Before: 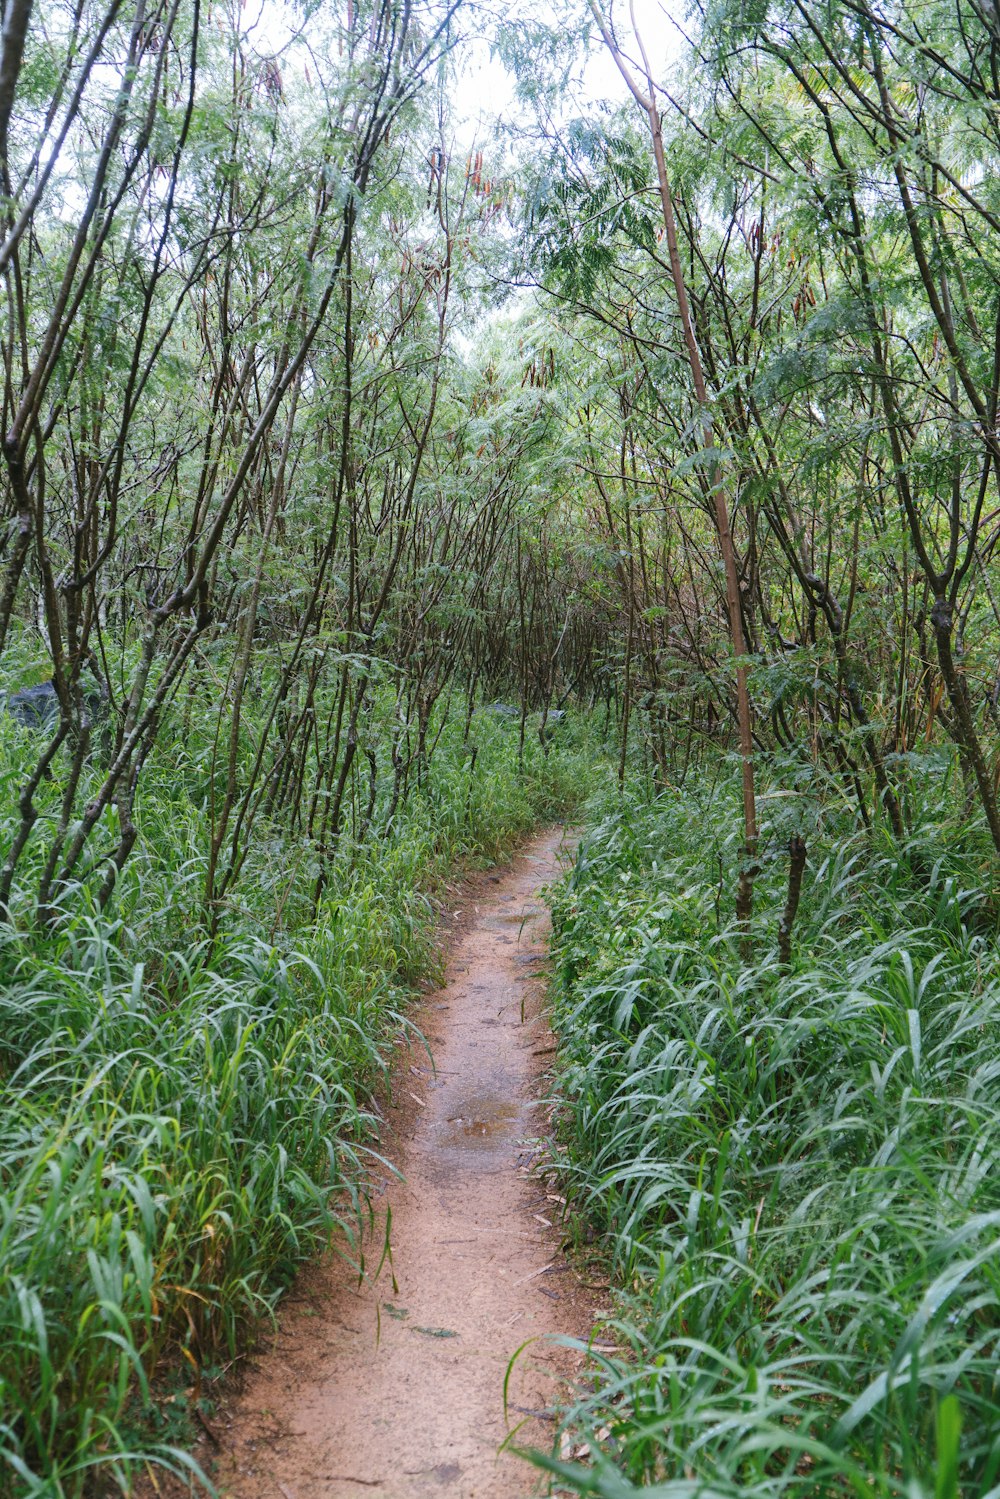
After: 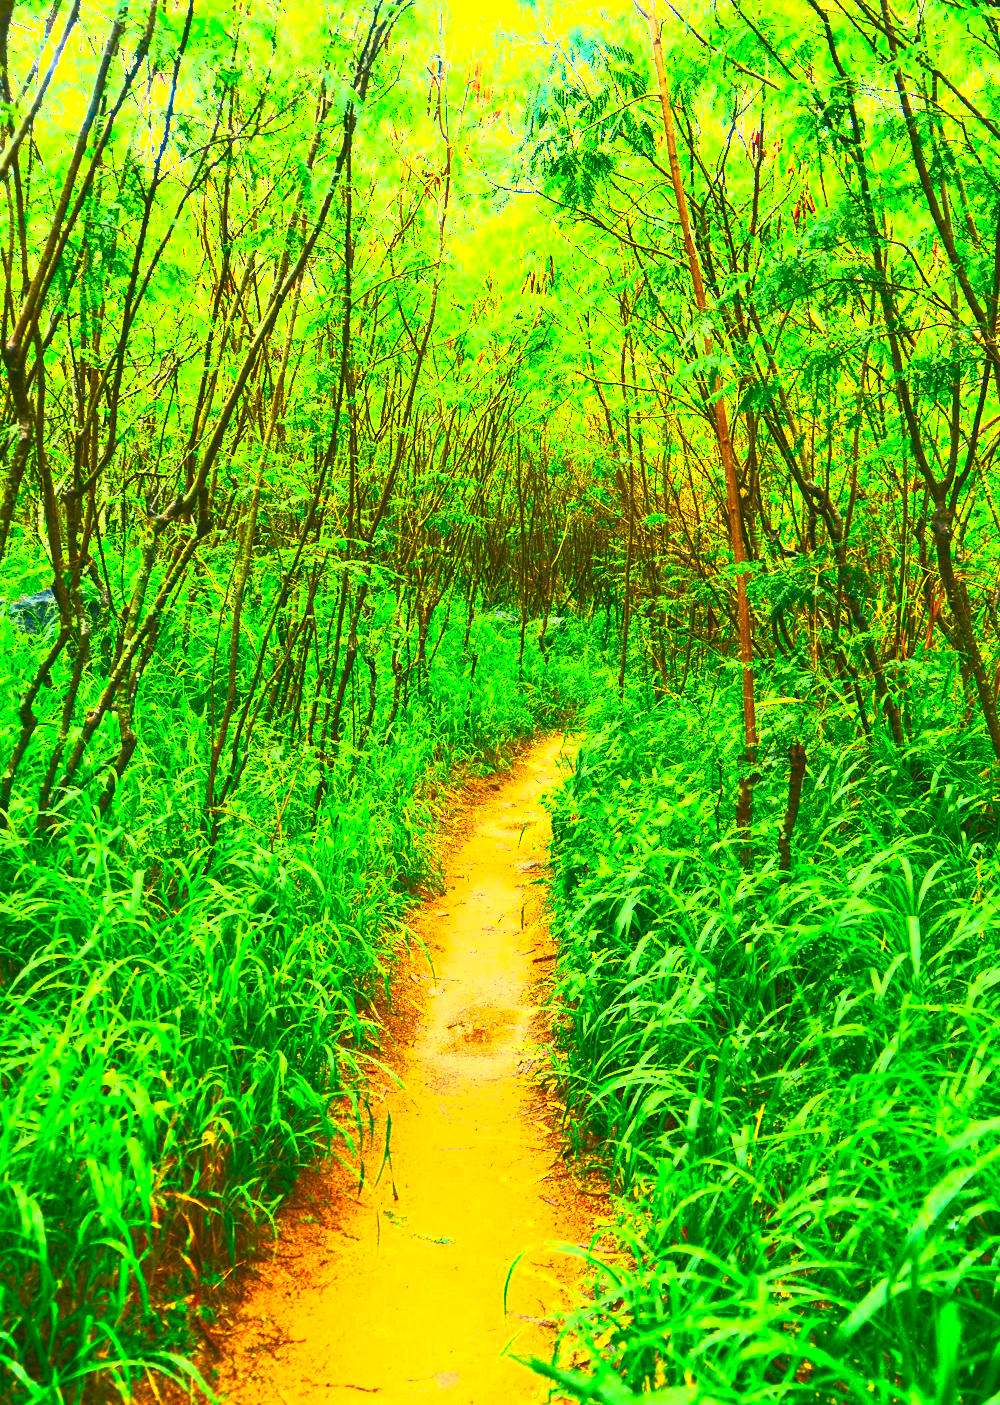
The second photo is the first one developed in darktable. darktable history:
white balance: red 1.08, blue 0.791
color correction: highlights a* -10.77, highlights b* 9.8, saturation 1.72
contrast brightness saturation: contrast 1, brightness 1, saturation 1
crop and rotate: top 6.25%
